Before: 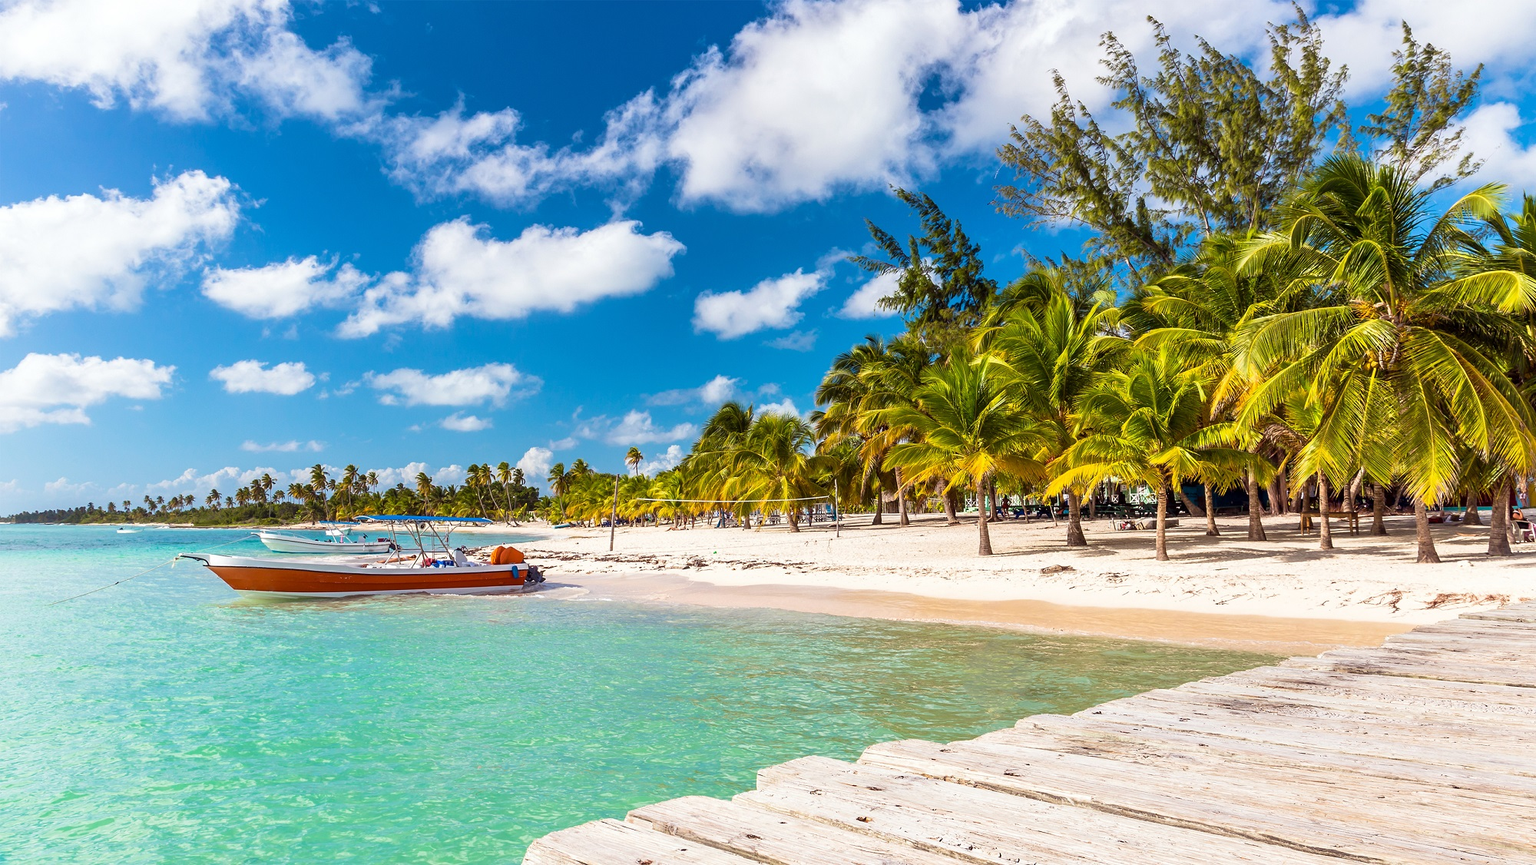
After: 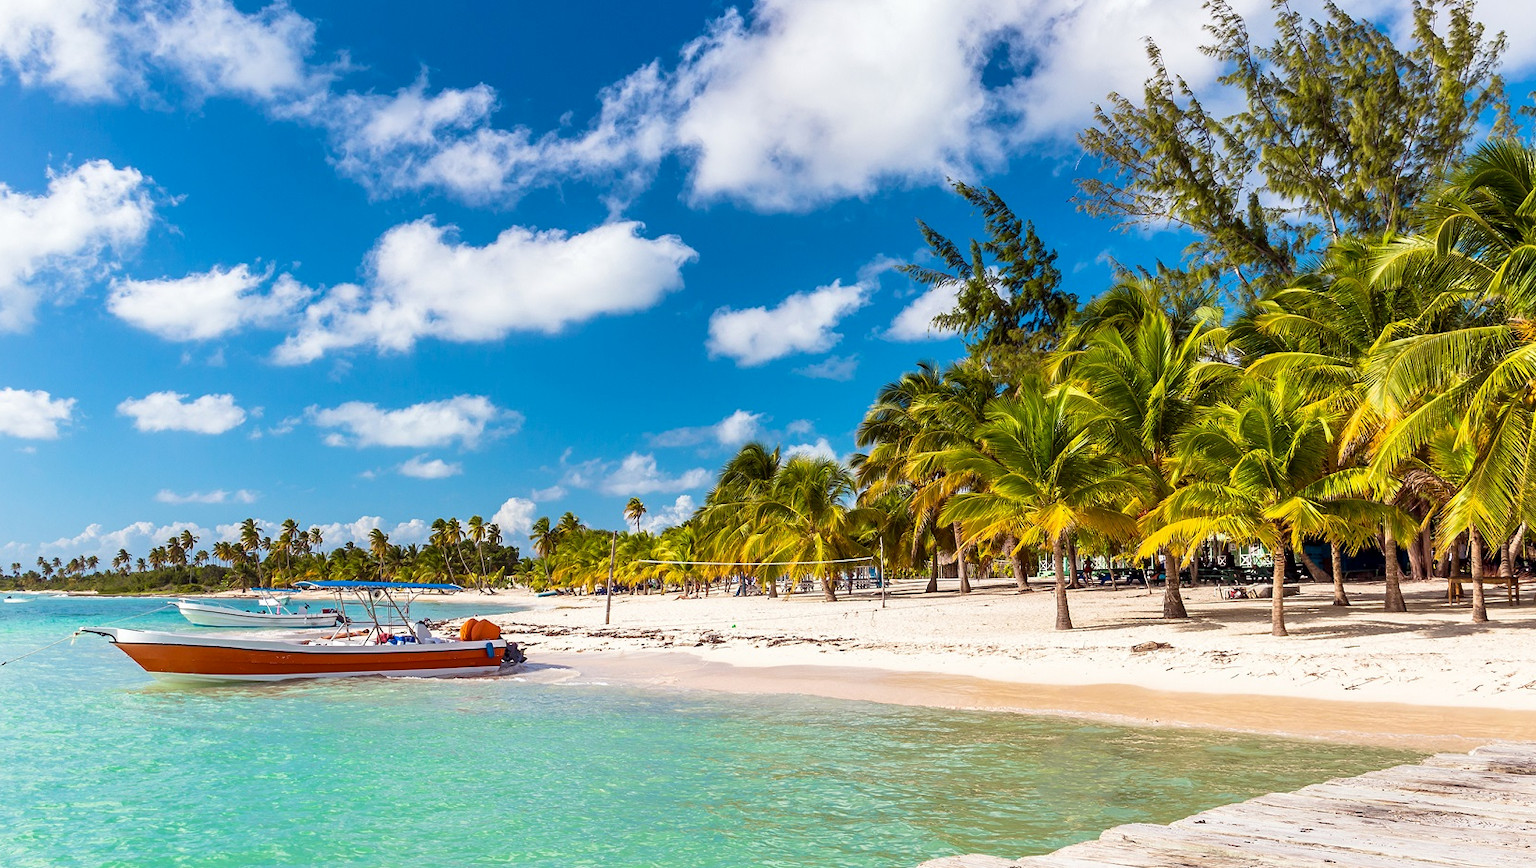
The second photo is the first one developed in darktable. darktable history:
exposure: black level correction 0.001, compensate highlight preservation false
crop and rotate: left 7.431%, top 4.566%, right 10.599%, bottom 13.054%
